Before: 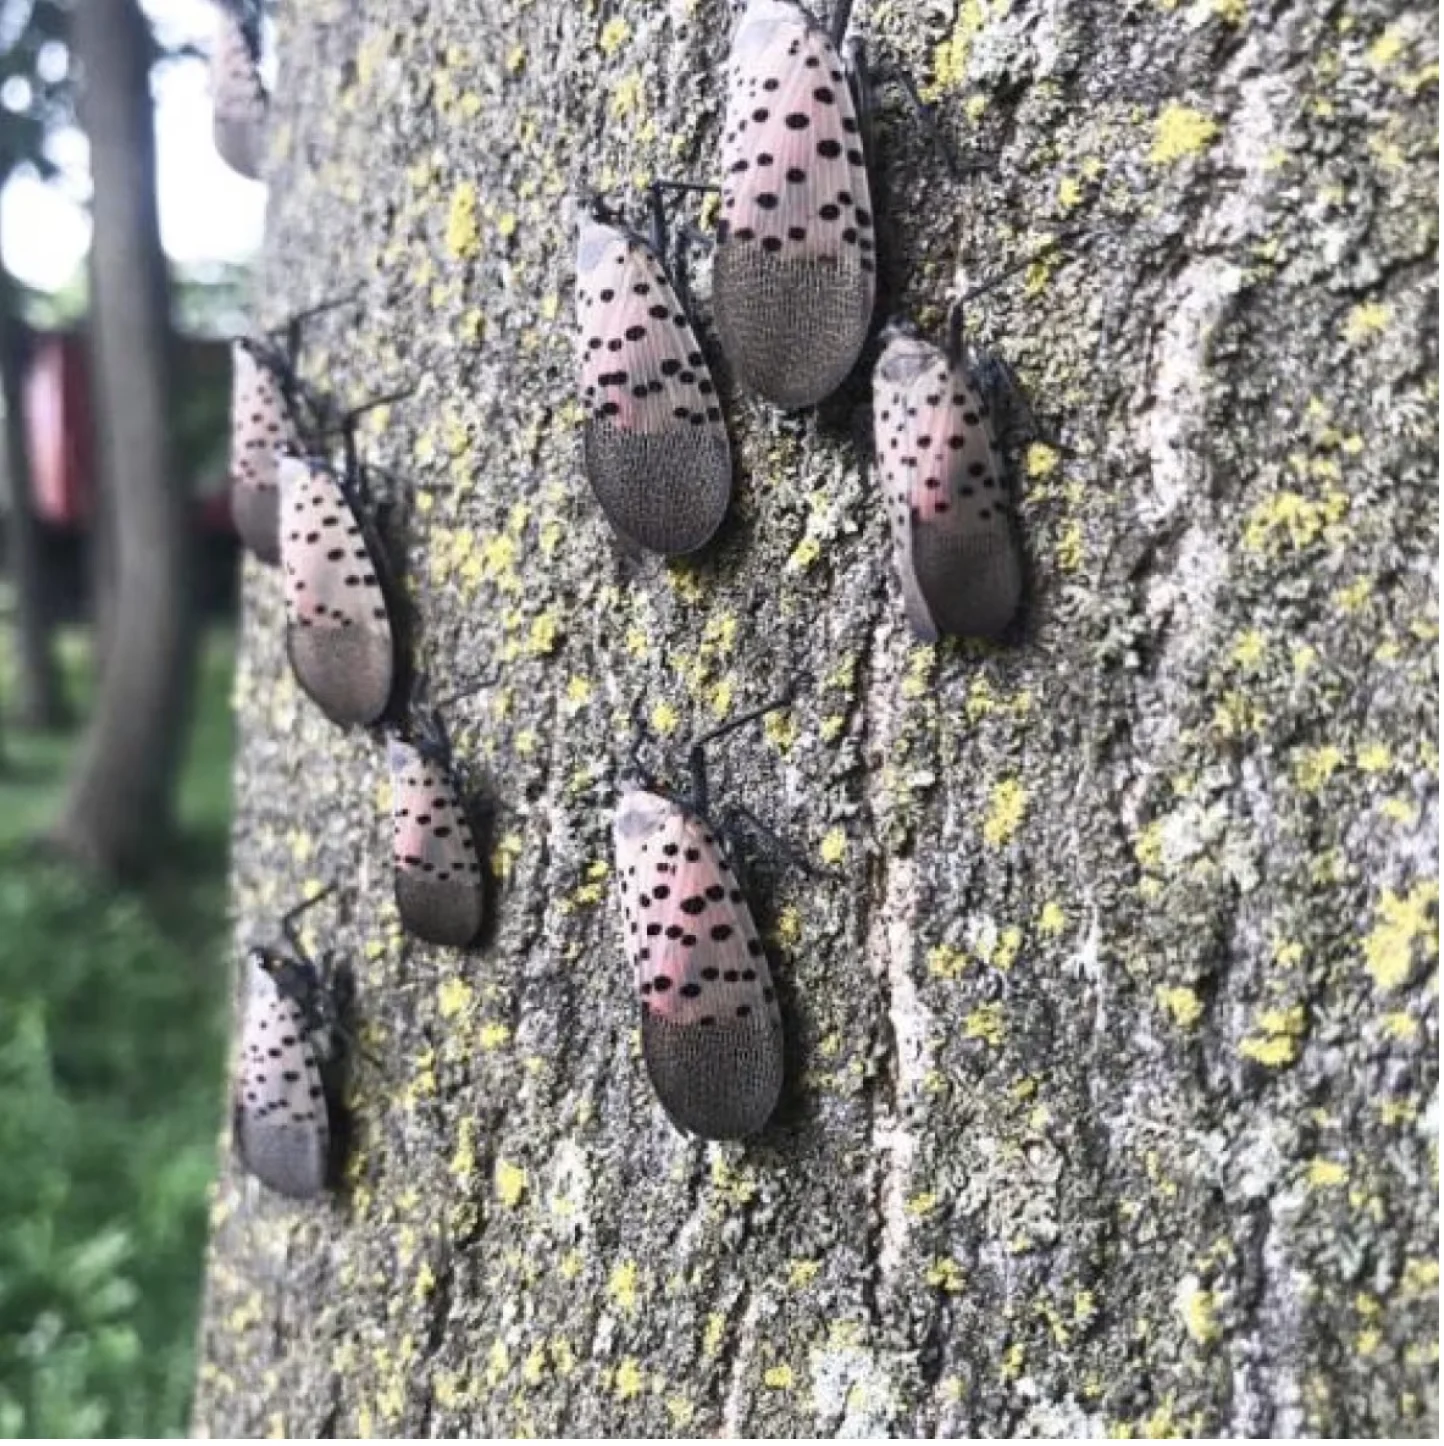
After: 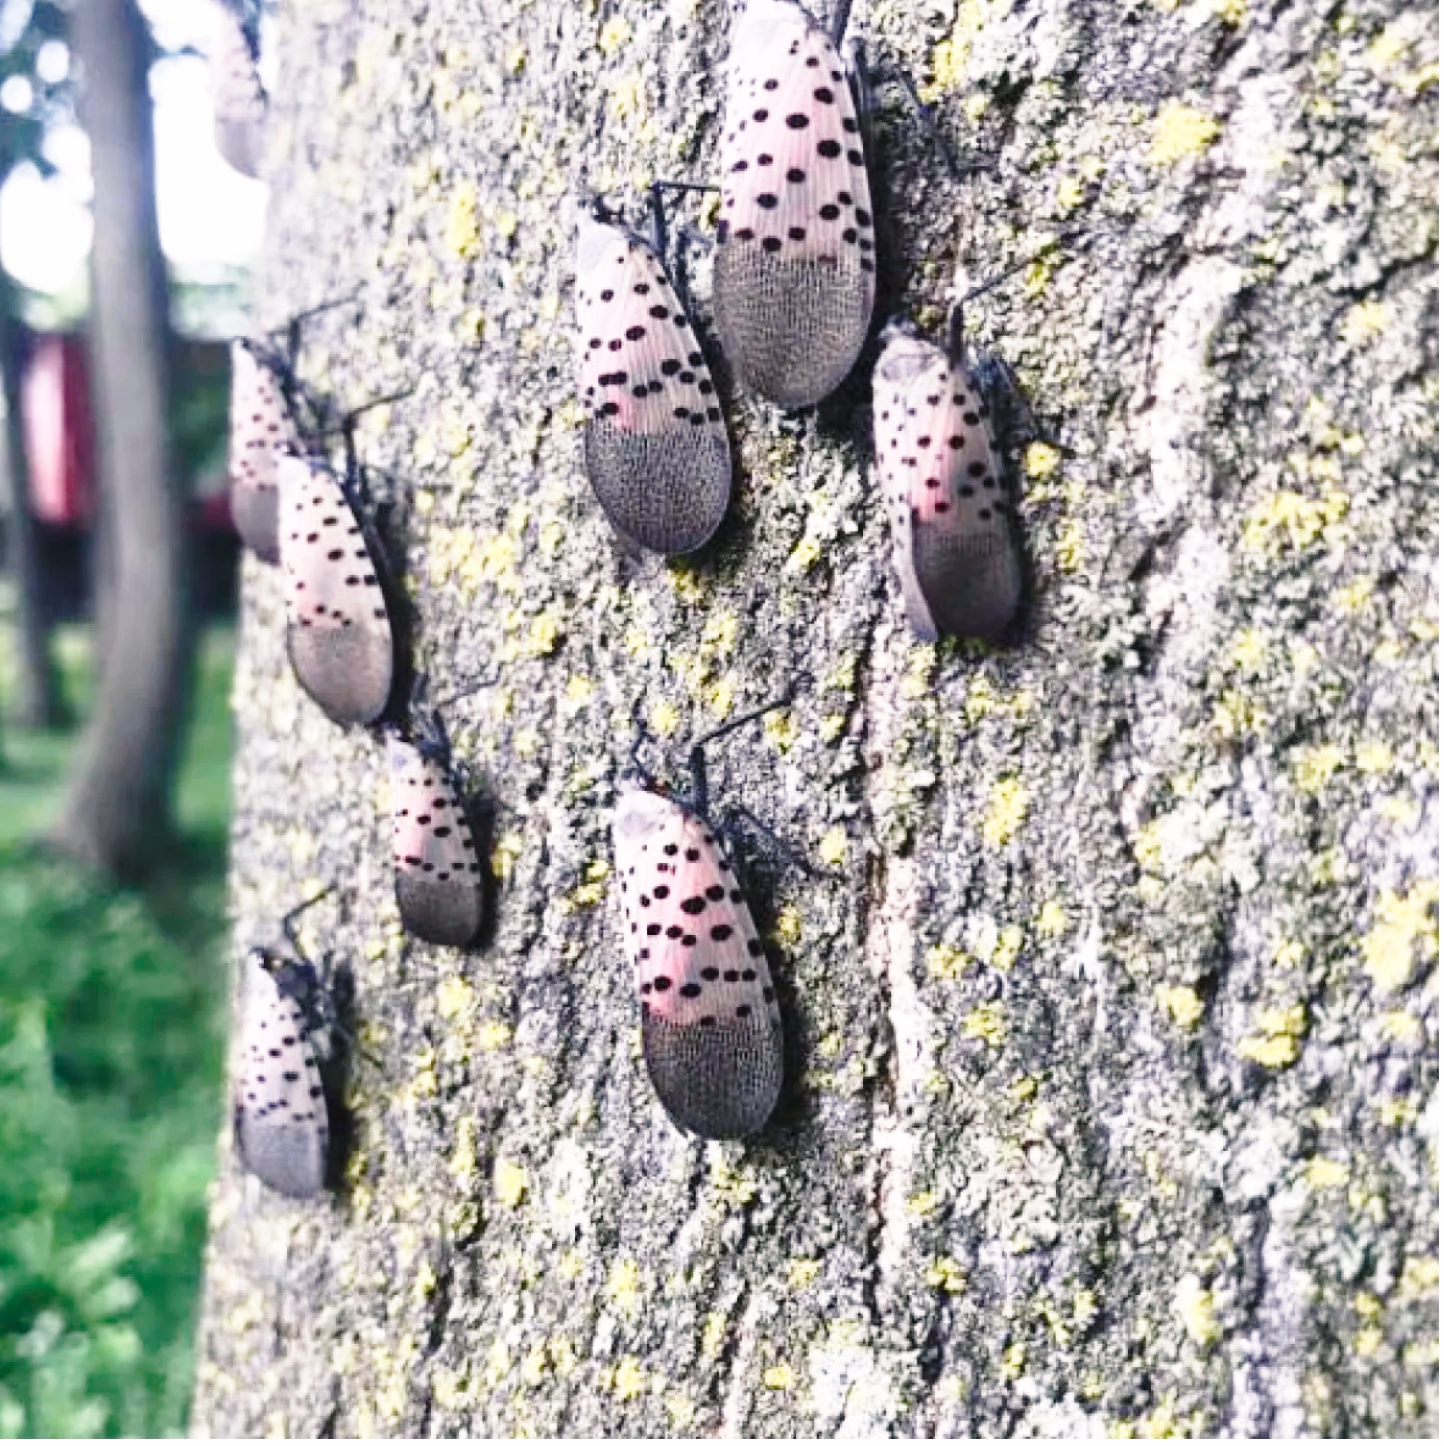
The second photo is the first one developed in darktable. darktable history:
color balance rgb: shadows lift › chroma 1.41%, shadows lift › hue 260°, power › chroma 0.5%, power › hue 260°, highlights gain › chroma 1%, highlights gain › hue 27°, saturation formula JzAzBz (2021)
base curve: curves: ch0 [(0, 0) (0.028, 0.03) (0.121, 0.232) (0.46, 0.748) (0.859, 0.968) (1, 1)], preserve colors none
